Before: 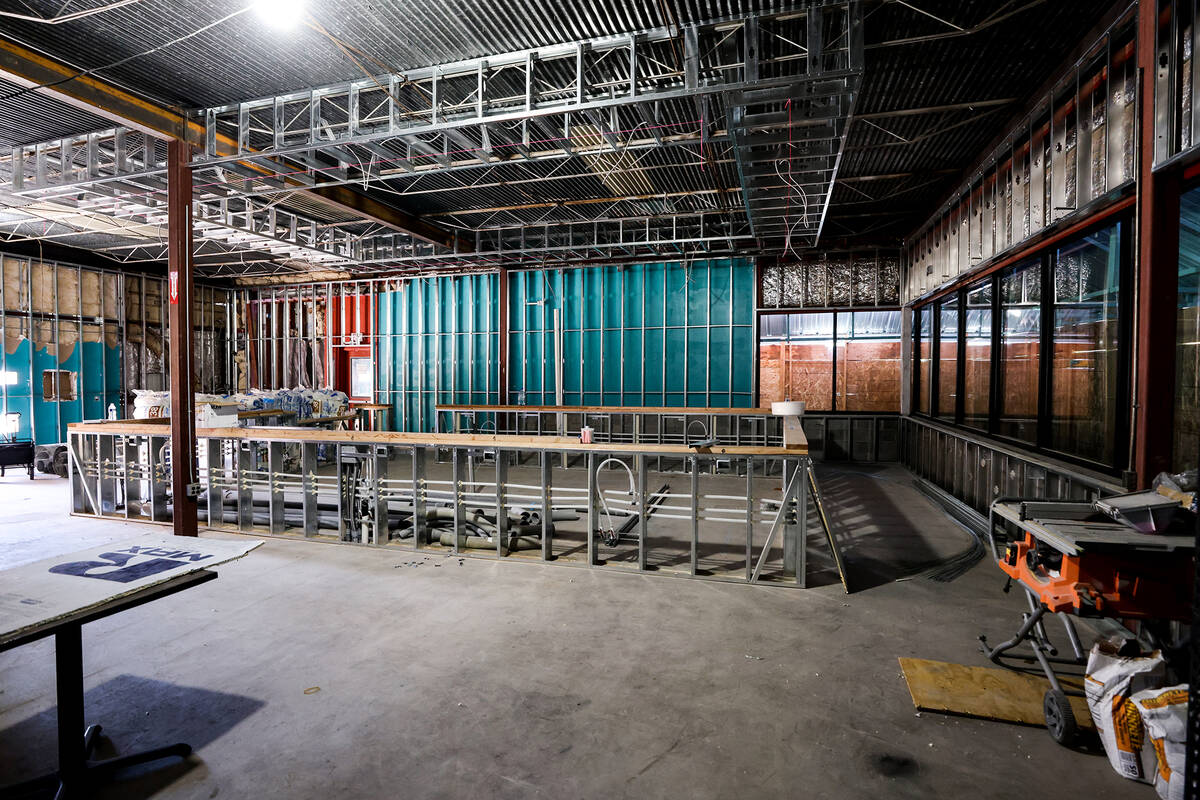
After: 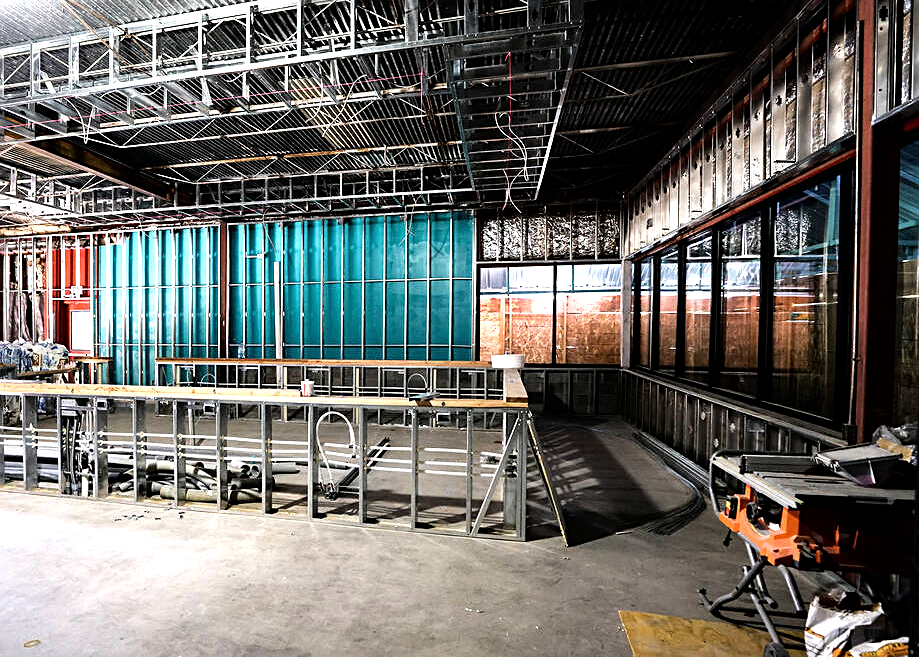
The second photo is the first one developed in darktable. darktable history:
sharpen: radius 2.158, amount 0.387, threshold 0.242
crop: left 23.351%, top 5.907%, bottom 11.859%
tone equalizer: -8 EV -1.1 EV, -7 EV -0.975 EV, -6 EV -0.832 EV, -5 EV -0.553 EV, -3 EV 0.552 EV, -2 EV 0.867 EV, -1 EV 1 EV, +0 EV 1.07 EV
